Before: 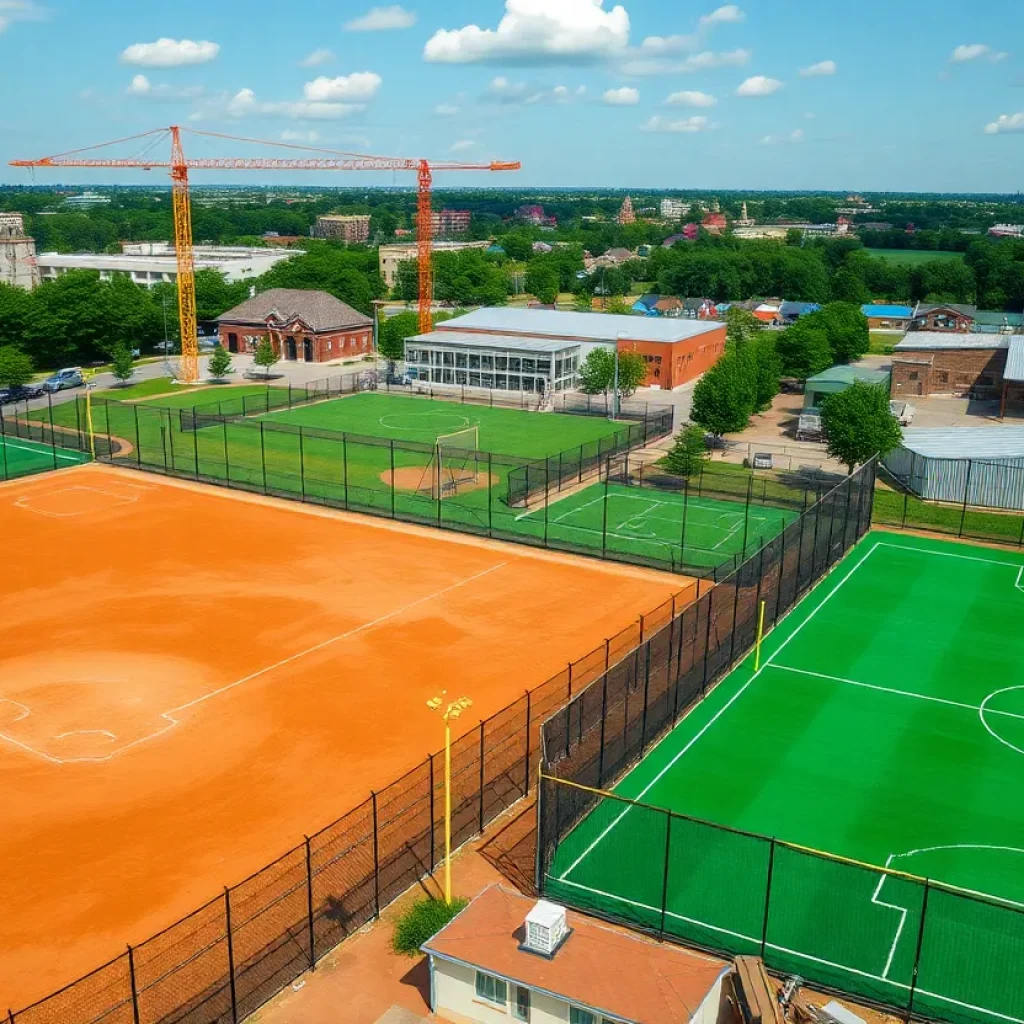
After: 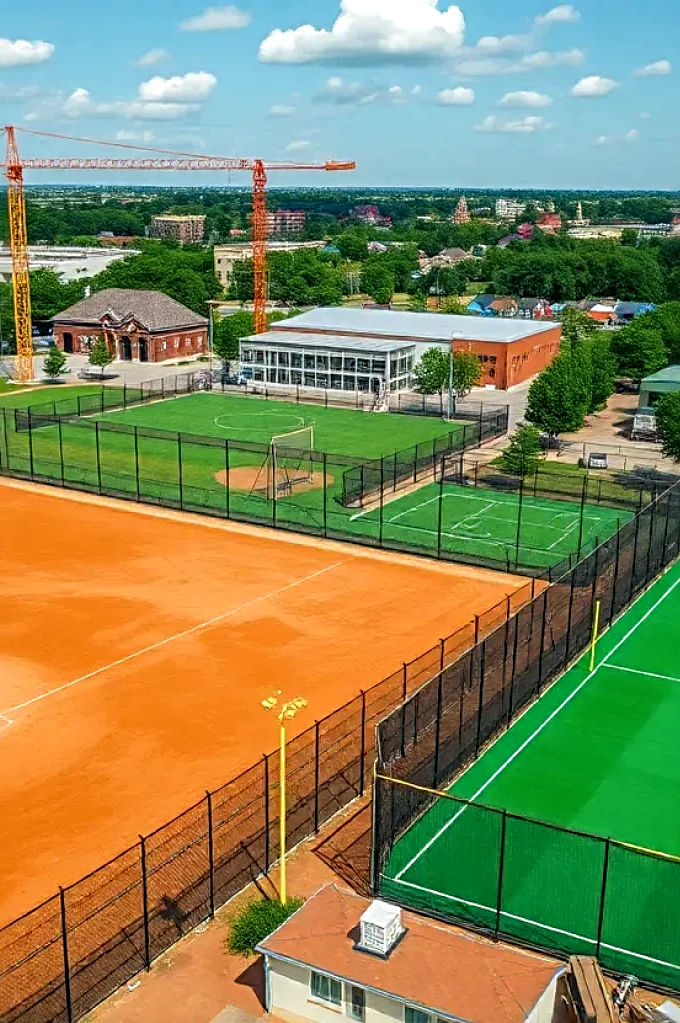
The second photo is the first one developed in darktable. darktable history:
crop and rotate: left 16.124%, right 17.435%
sharpen: radius 3.989
local contrast: on, module defaults
